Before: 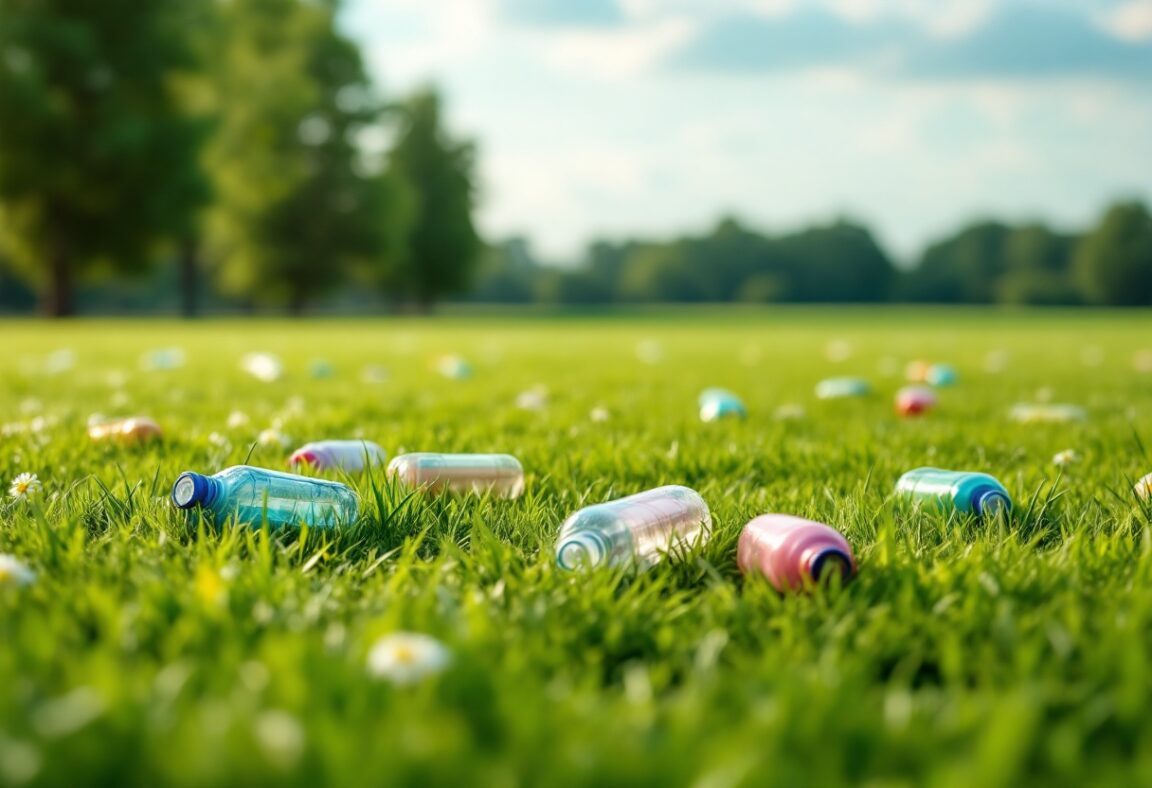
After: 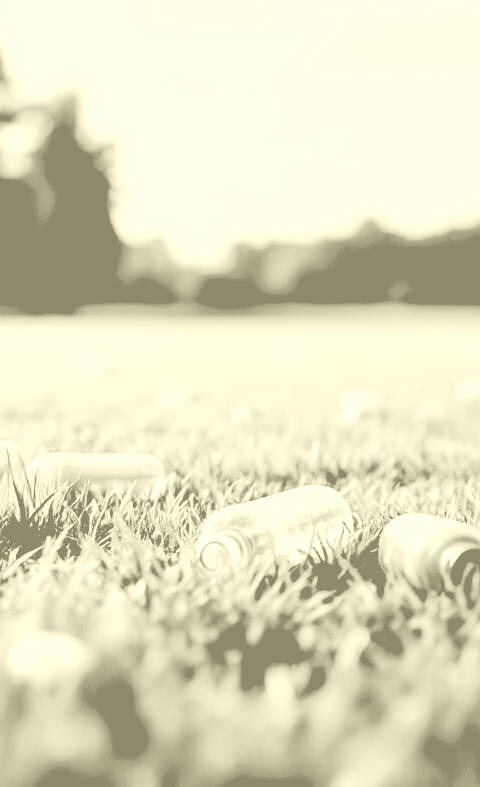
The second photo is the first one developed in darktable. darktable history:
sharpen: amount 0.2
crop: left 31.229%, right 27.105%
base curve: curves: ch0 [(0, 0) (0.025, 0.046) (0.112, 0.277) (0.467, 0.74) (0.814, 0.929) (1, 0.942)]
exposure: black level correction 0.1, exposure -0.092 EV, compensate highlight preservation false
colorize: hue 43.2°, saturation 40%, version 1
